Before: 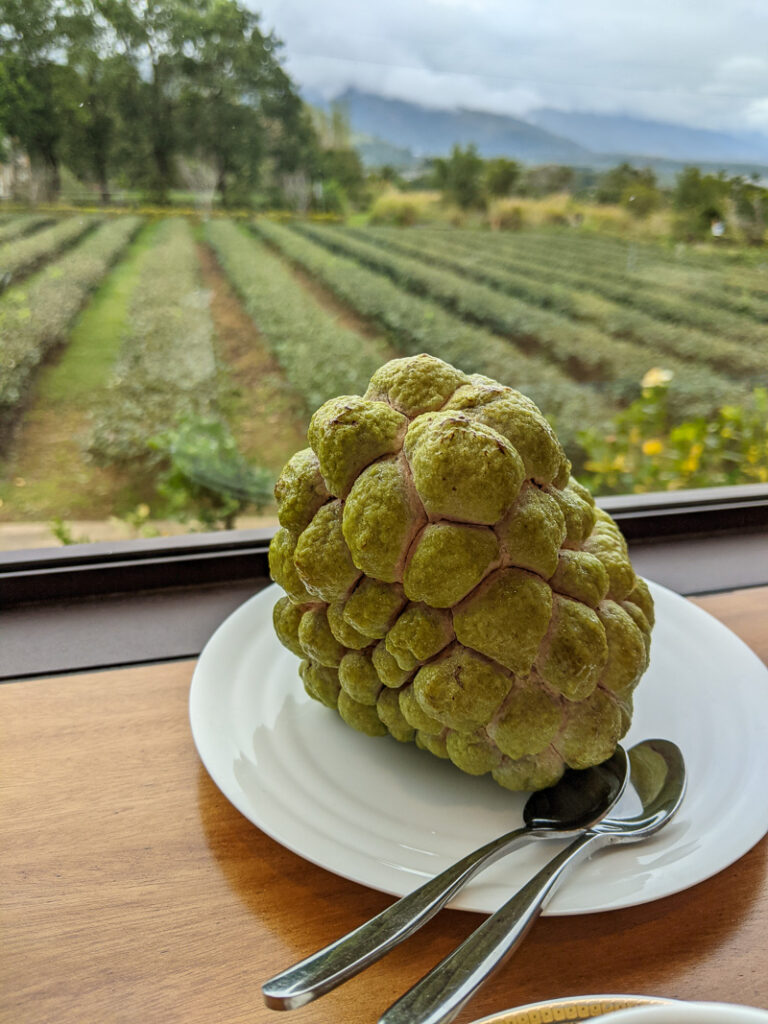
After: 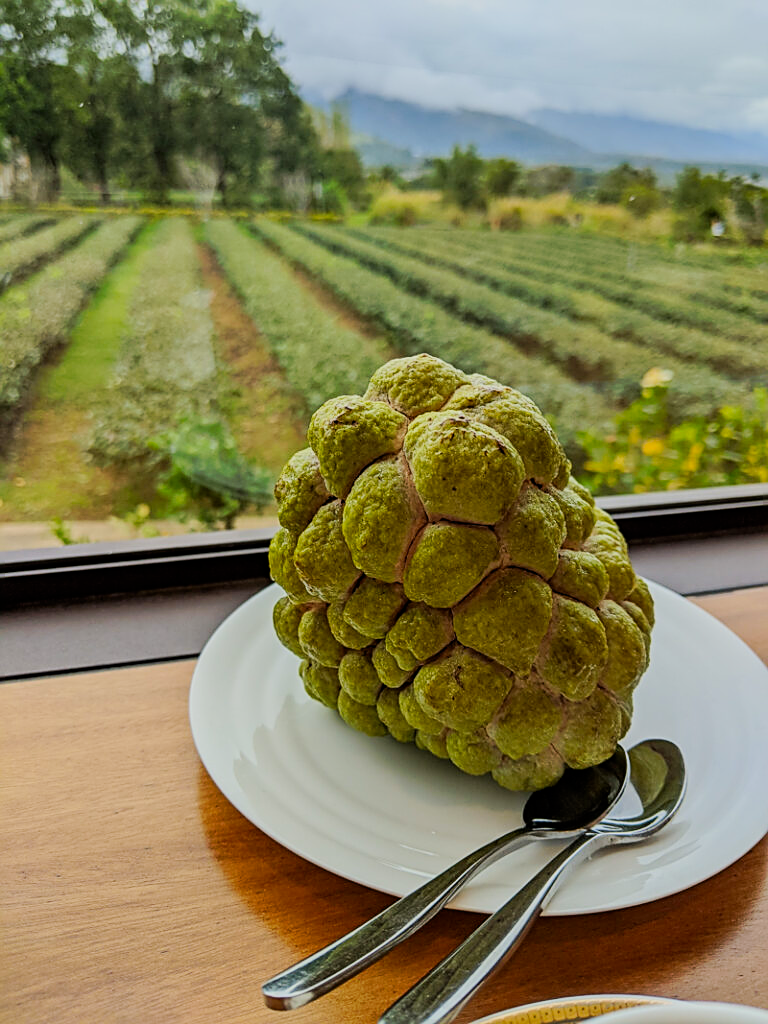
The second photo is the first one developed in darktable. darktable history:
contrast brightness saturation: contrast 0.088, saturation 0.284
tone curve: curves: ch0 [(0, 0) (0.003, 0.003) (0.011, 0.011) (0.025, 0.024) (0.044, 0.043) (0.069, 0.067) (0.1, 0.096) (0.136, 0.131) (0.177, 0.171) (0.224, 0.217) (0.277, 0.268) (0.335, 0.324) (0.399, 0.386) (0.468, 0.453) (0.543, 0.547) (0.623, 0.626) (0.709, 0.712) (0.801, 0.802) (0.898, 0.898) (1, 1)], preserve colors none
sharpen: on, module defaults
filmic rgb: black relative exposure -7.81 EV, white relative exposure 4.28 EV, threshold 5.99 EV, hardness 3.9, enable highlight reconstruction true
